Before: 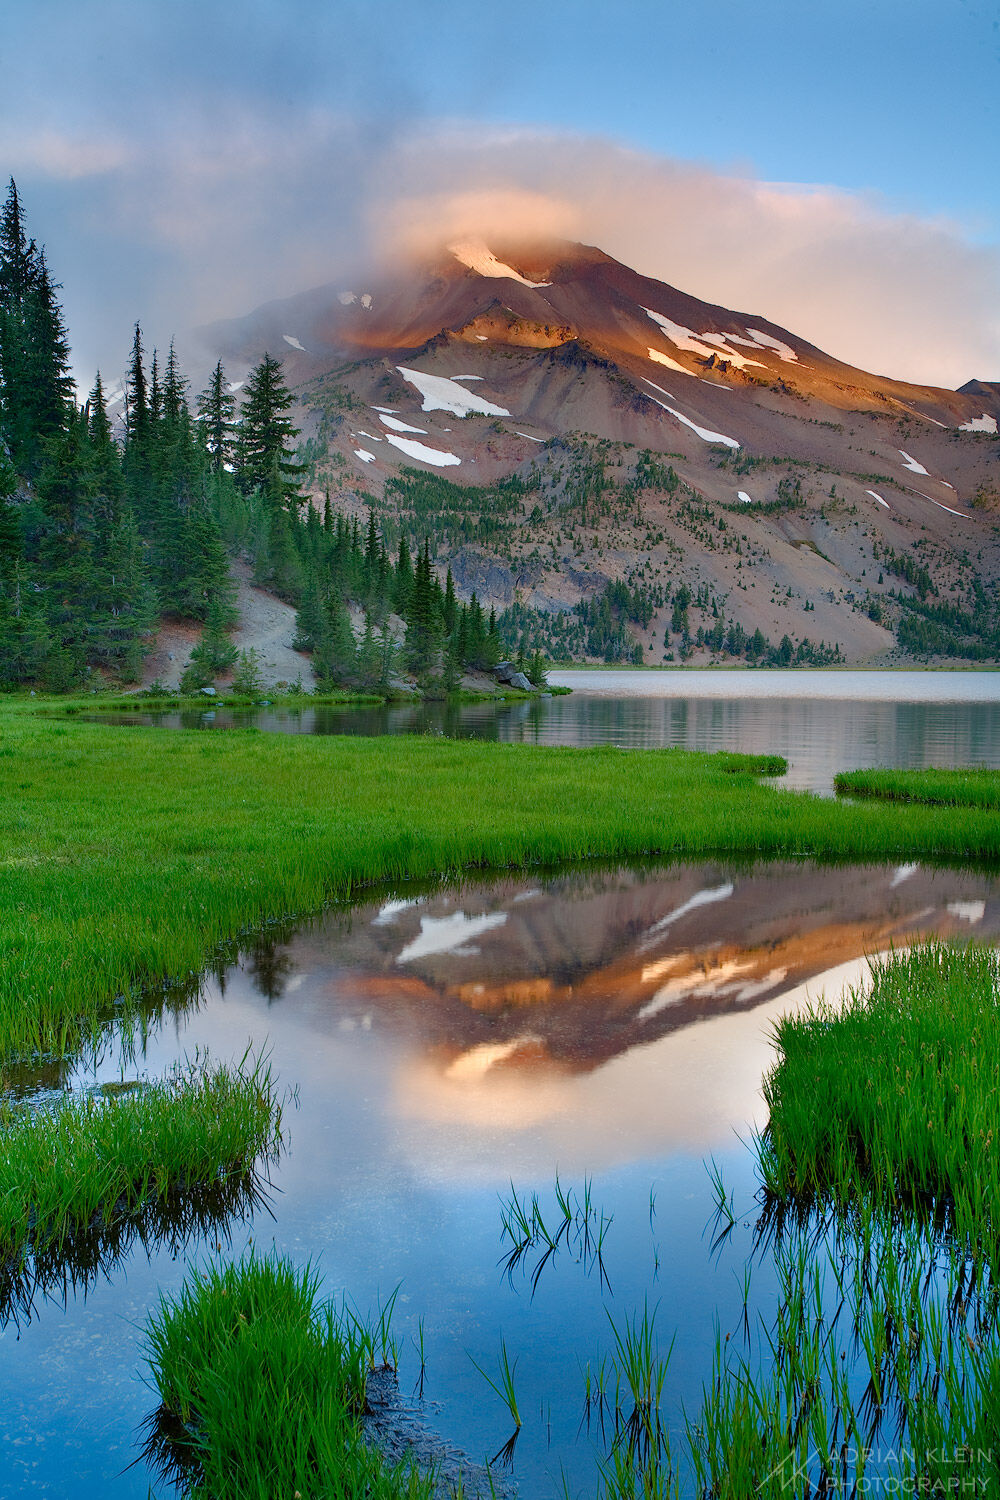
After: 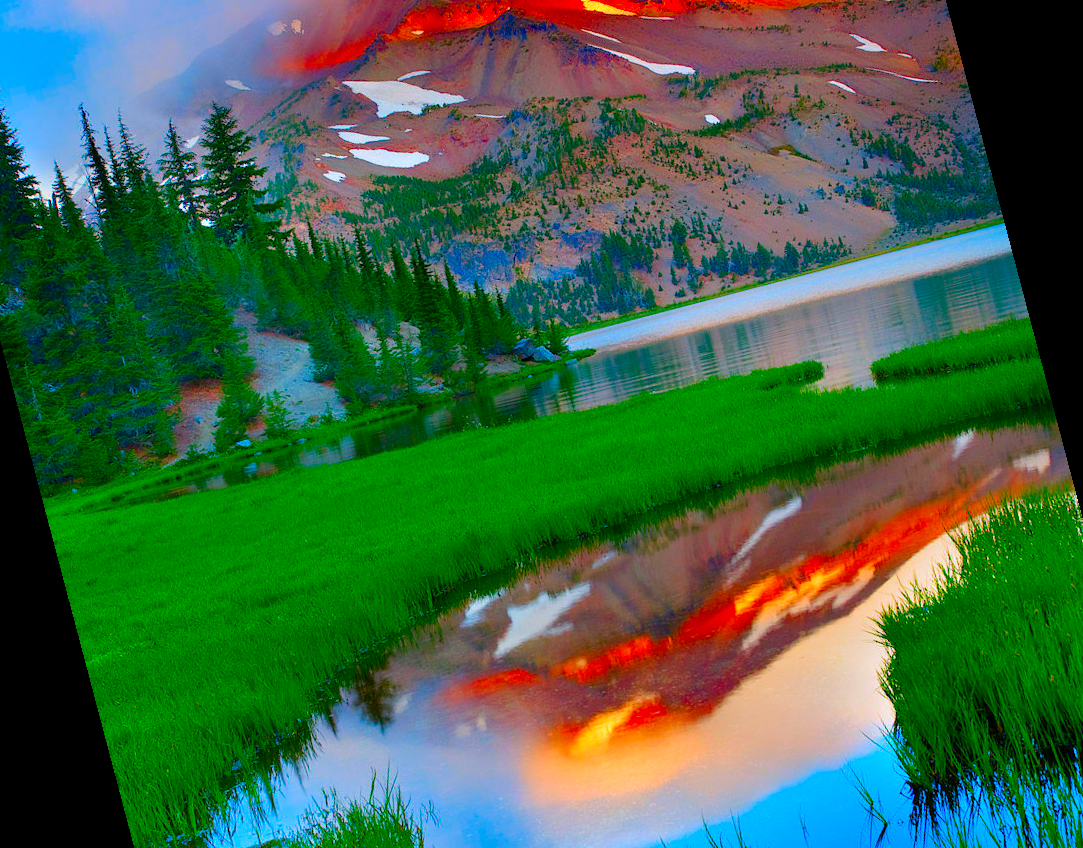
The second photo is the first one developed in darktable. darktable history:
color correction: saturation 3
rotate and perspective: rotation -14.8°, crop left 0.1, crop right 0.903, crop top 0.25, crop bottom 0.748
